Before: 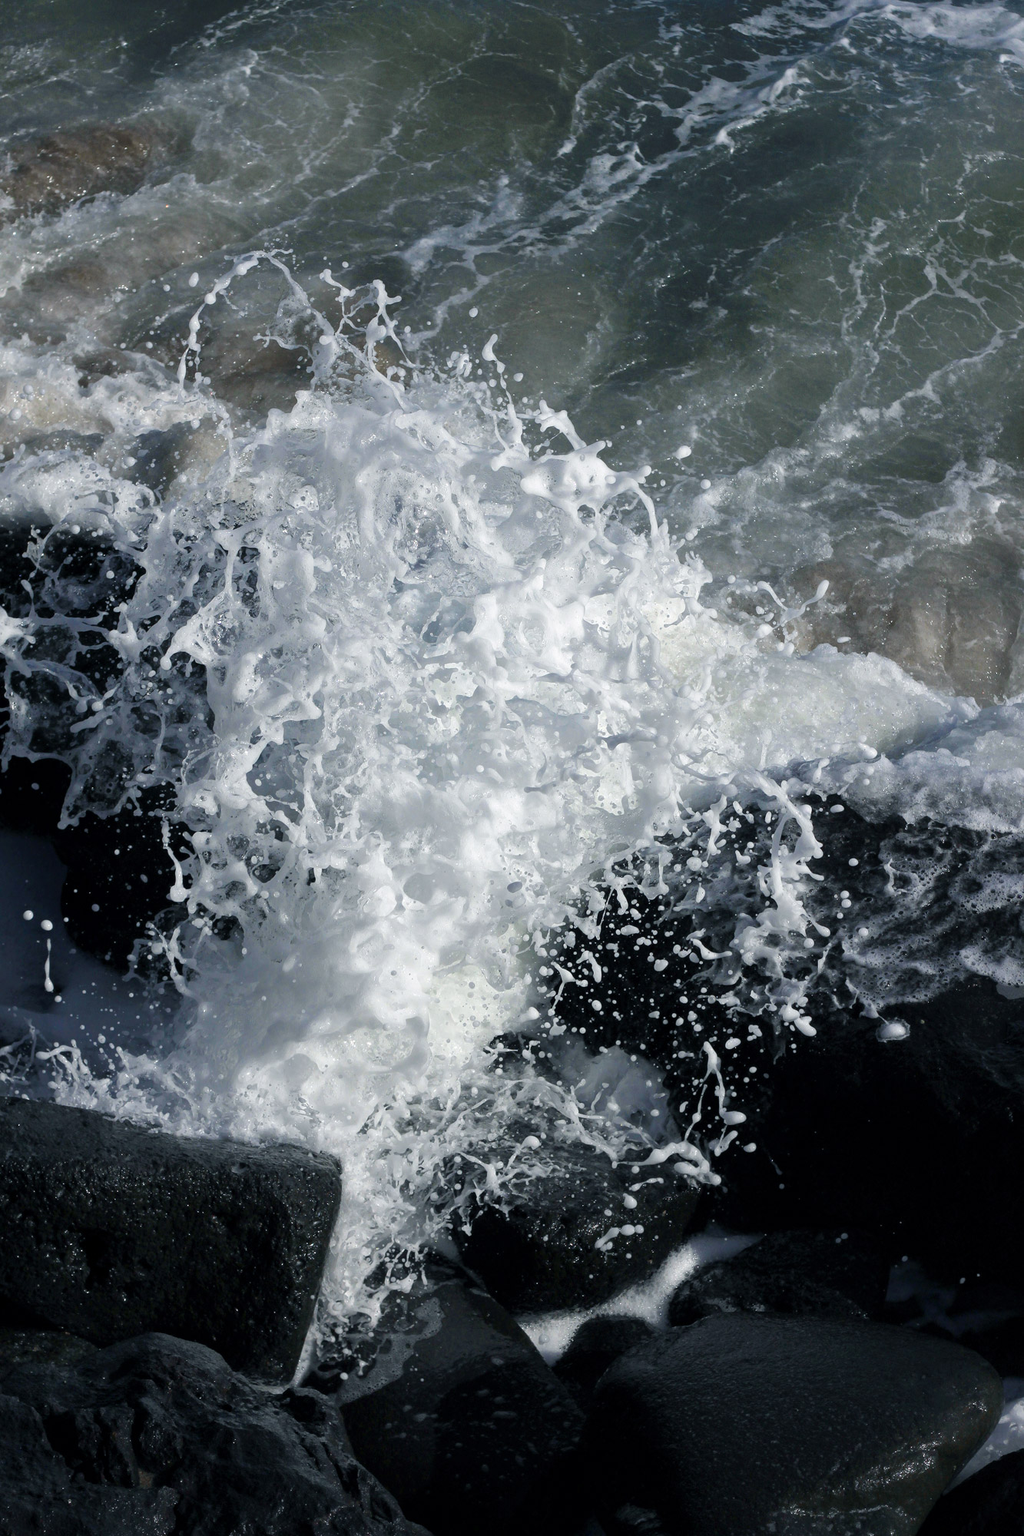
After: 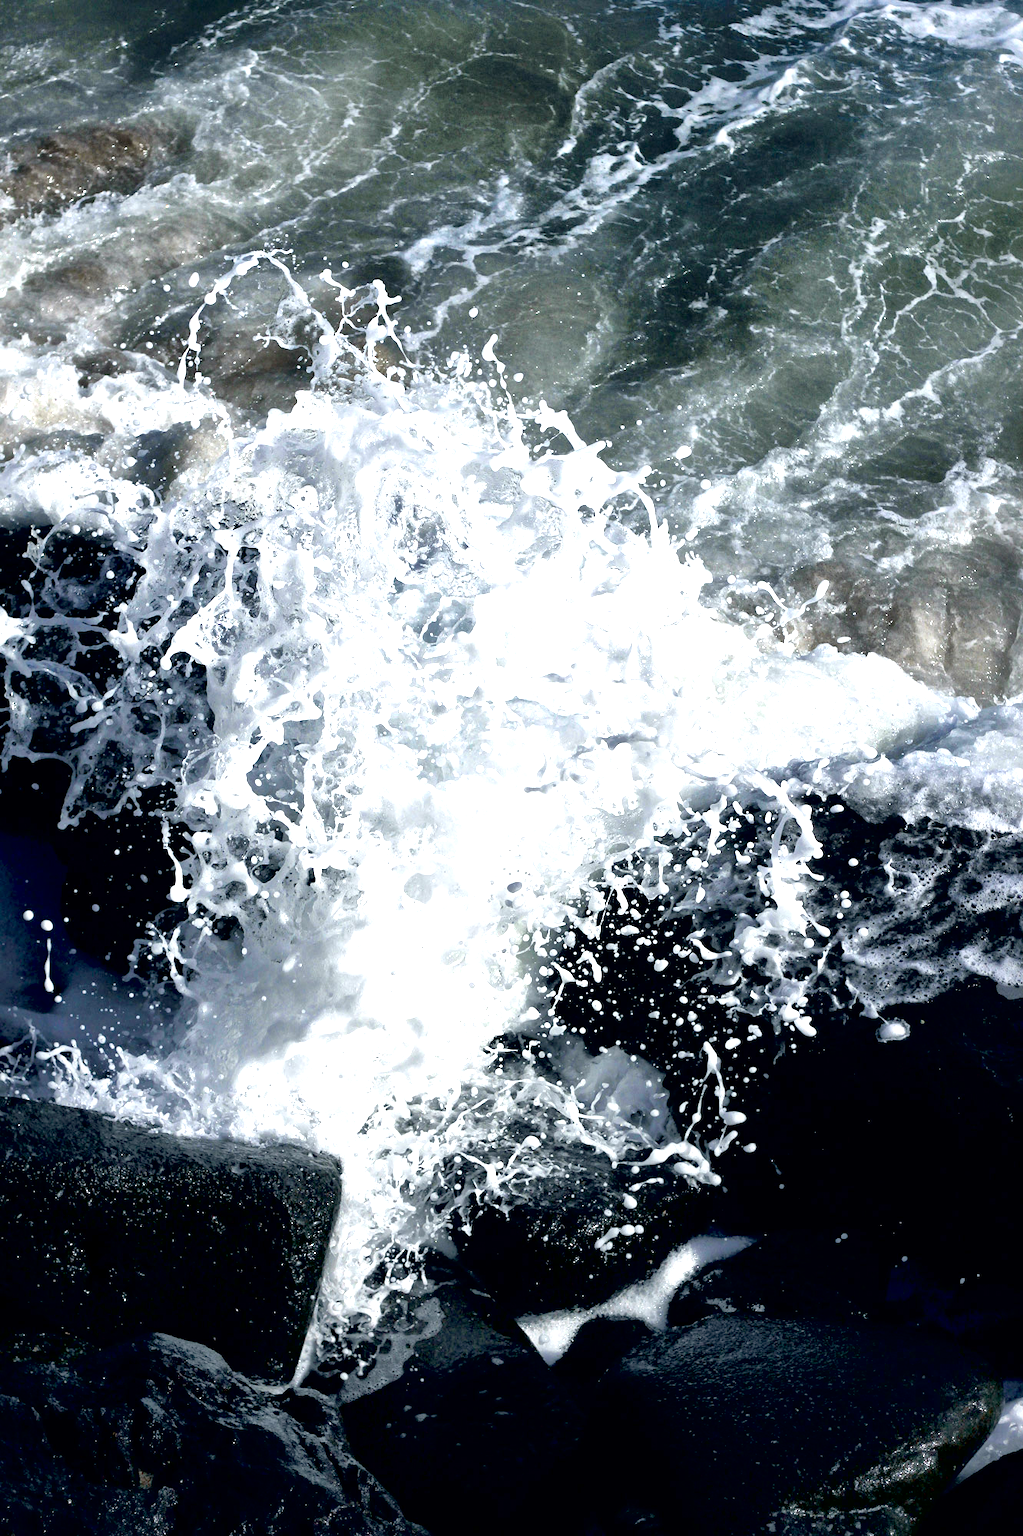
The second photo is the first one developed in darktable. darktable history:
tone equalizer: mask exposure compensation -0.486 EV
exposure: black level correction 0.011, exposure 1.086 EV, compensate highlight preservation false
local contrast: mode bilateral grid, contrast 71, coarseness 76, detail 180%, midtone range 0.2
